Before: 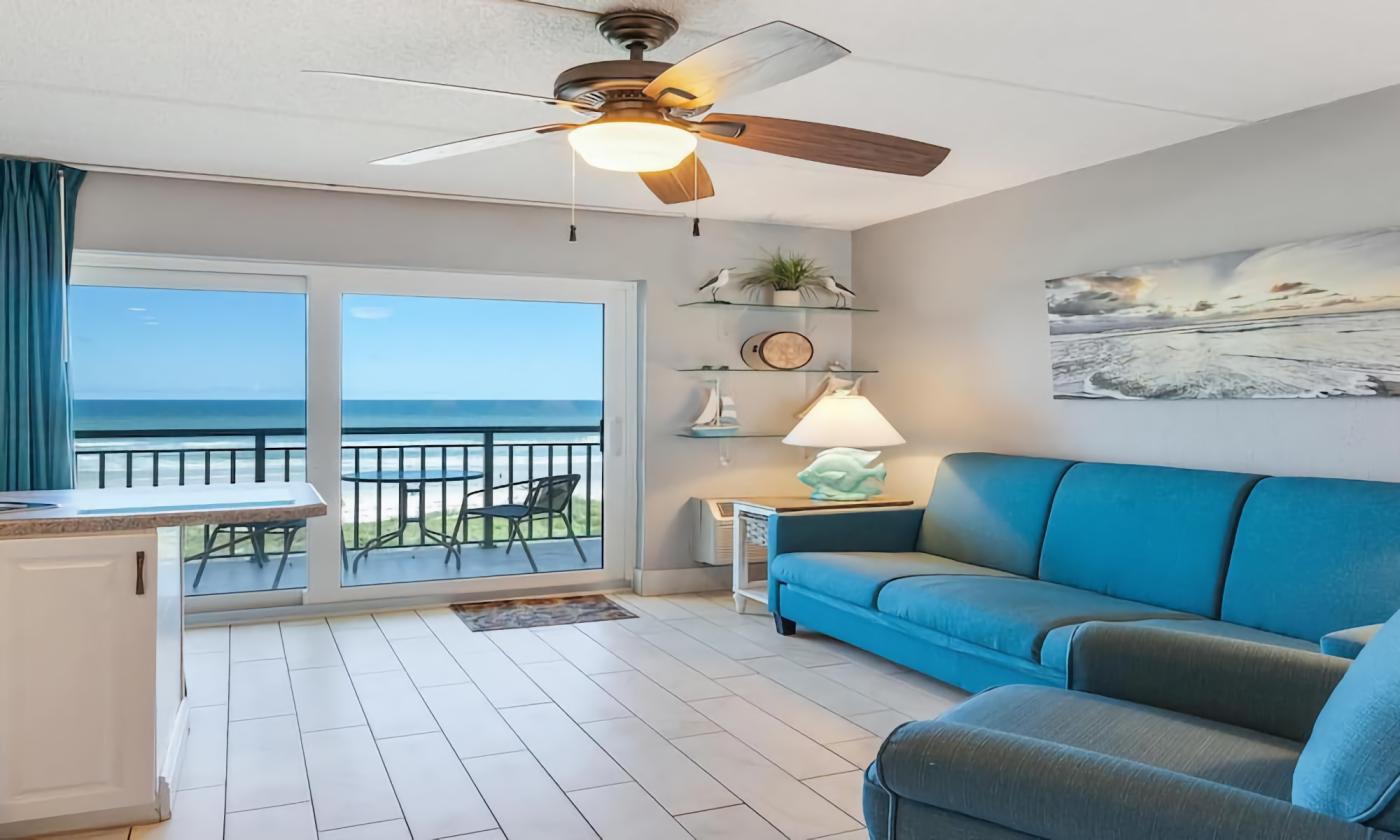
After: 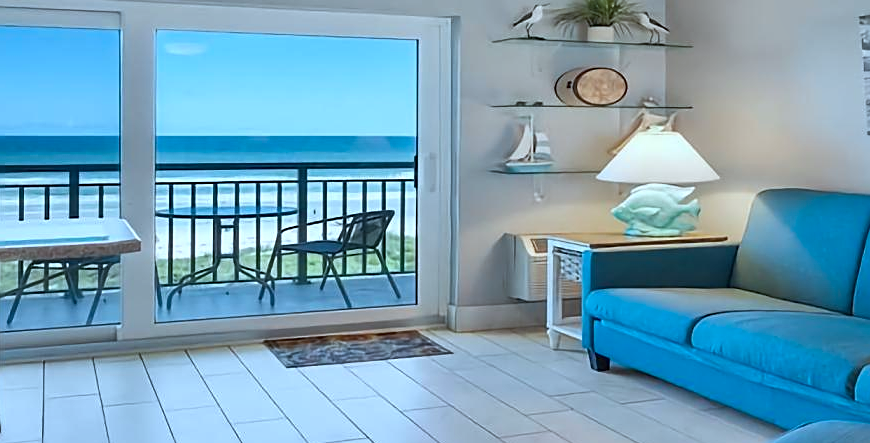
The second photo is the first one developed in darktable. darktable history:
crop: left 13.32%, top 31.491%, right 24.476%, bottom 15.767%
color calibration: illuminant Planckian (black body), x 0.378, y 0.375, temperature 4040.37 K
sharpen: on, module defaults
shadows and highlights: soften with gaussian
